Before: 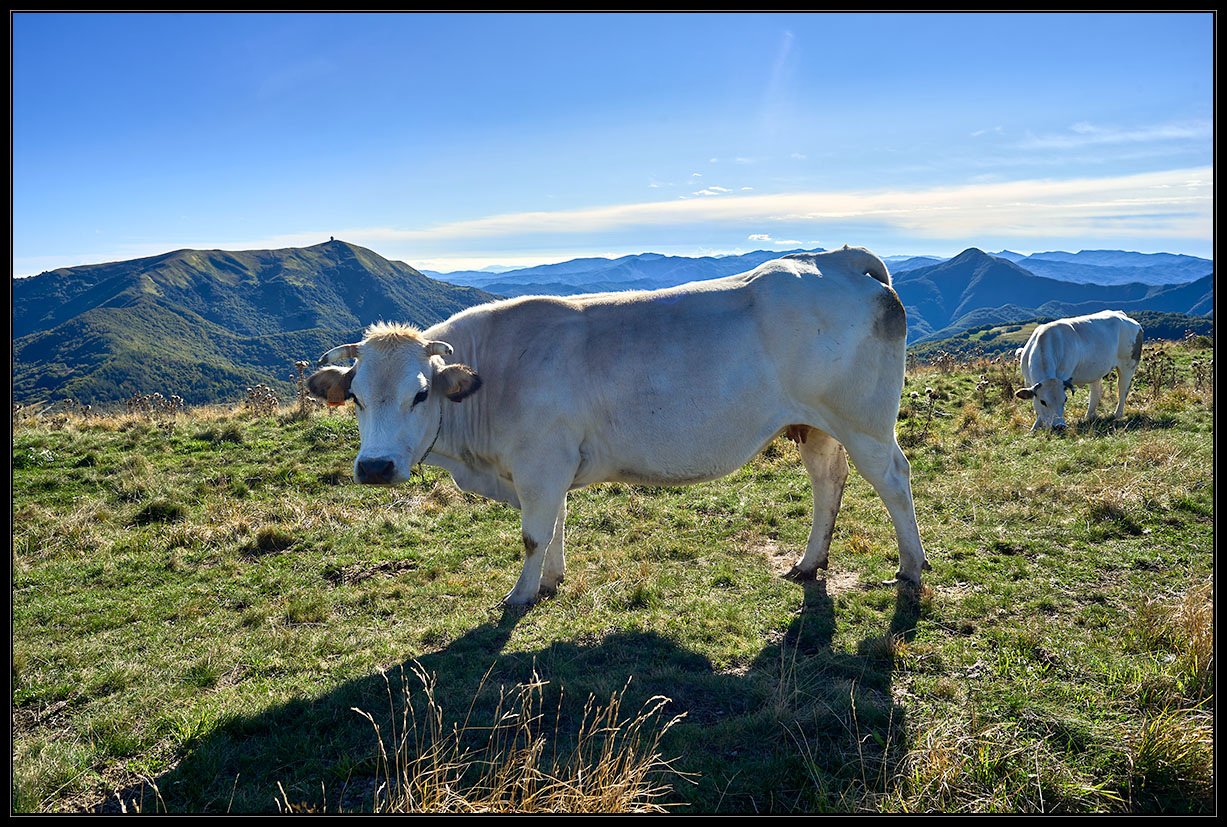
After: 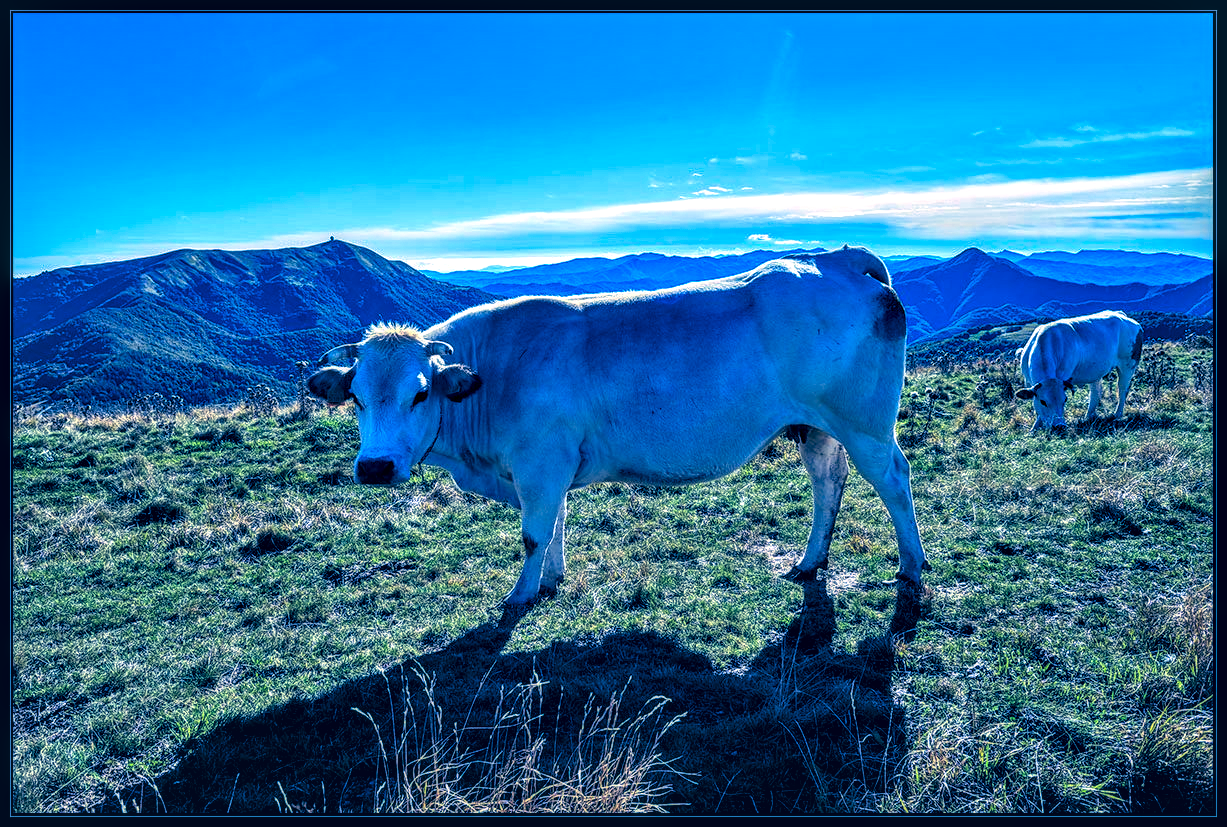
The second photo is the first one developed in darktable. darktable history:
rgb curve: curves: ch0 [(0, 0.186) (0.314, 0.284) (0.576, 0.466) (0.805, 0.691) (0.936, 0.886)]; ch1 [(0, 0.186) (0.314, 0.284) (0.581, 0.534) (0.771, 0.746) (0.936, 0.958)]; ch2 [(0, 0.216) (0.275, 0.39) (1, 1)], mode RGB, independent channels, compensate middle gray true, preserve colors none
tone equalizer: on, module defaults
white balance: red 0.988, blue 1.017
color correction: highlights a* 17.03, highlights b* 0.205, shadows a* -15.38, shadows b* -14.56, saturation 1.5
exposure: exposure -0.177 EV, compensate highlight preservation false
local contrast: highlights 0%, shadows 0%, detail 182%
rgb levels: levels [[0.029, 0.461, 0.922], [0, 0.5, 1], [0, 0.5, 1]]
